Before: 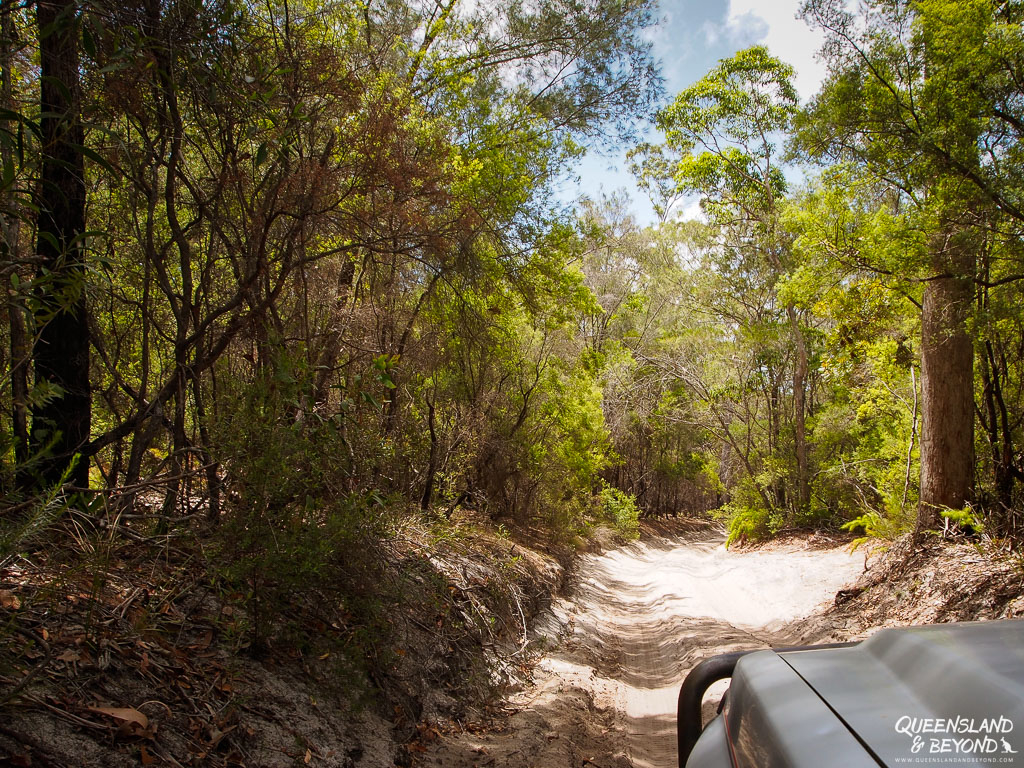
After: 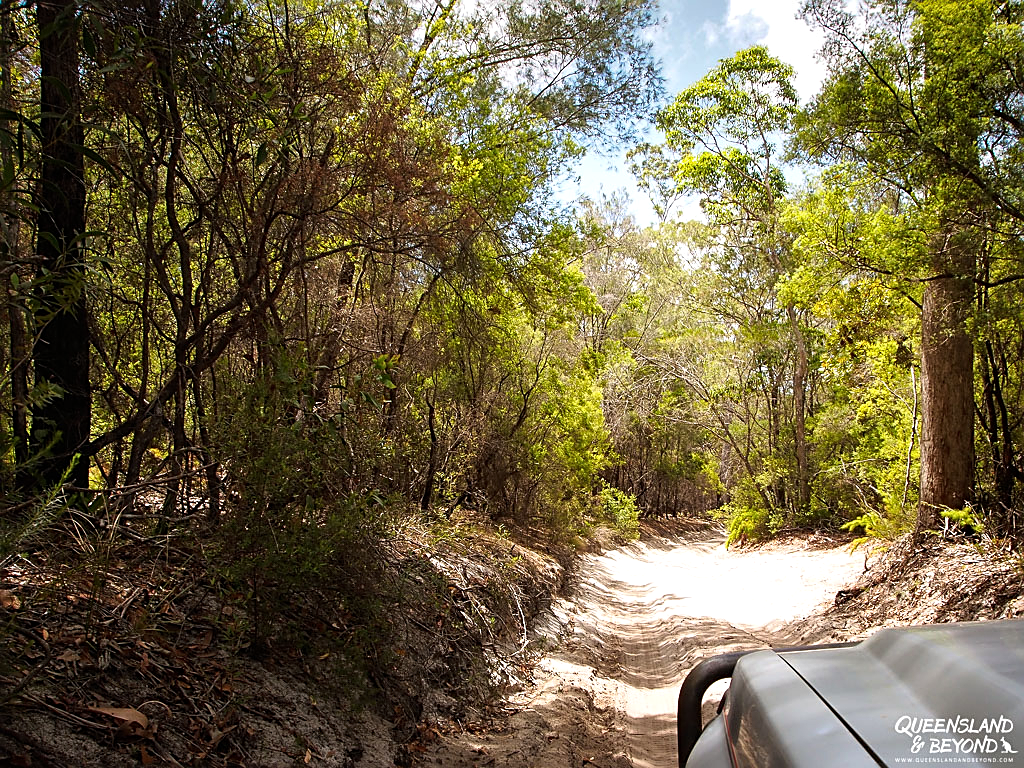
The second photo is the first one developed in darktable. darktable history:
sharpen: on, module defaults
tone equalizer: -8 EV -0.388 EV, -7 EV -0.36 EV, -6 EV -0.351 EV, -5 EV -0.232 EV, -3 EV 0.242 EV, -2 EV 0.34 EV, -1 EV 0.4 EV, +0 EV 0.403 EV
